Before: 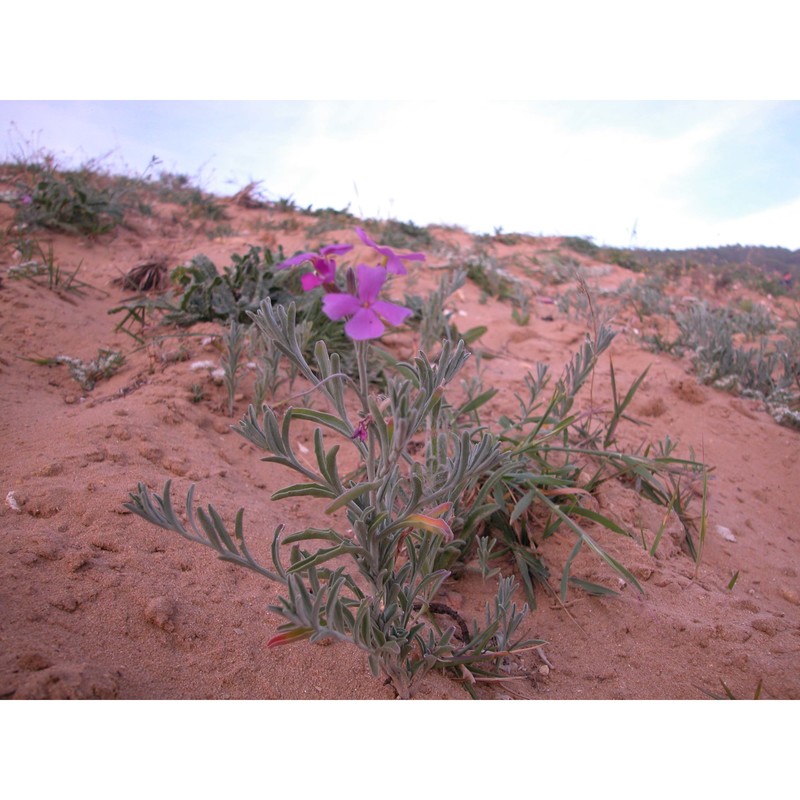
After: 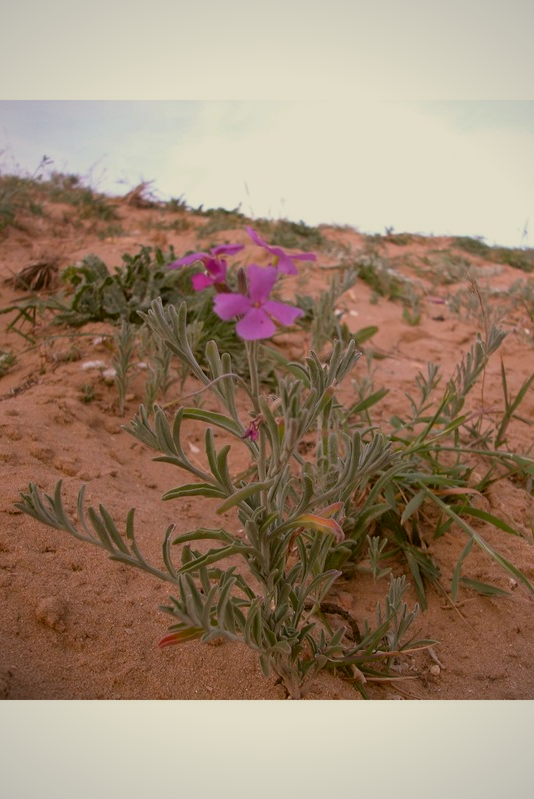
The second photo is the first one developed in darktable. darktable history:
color correction: highlights a* -1.31, highlights b* 10, shadows a* 0.199, shadows b* 19.4
exposure: exposure -0.468 EV, compensate highlight preservation false
crop and rotate: left 13.689%, right 19.544%
vignetting: fall-off radius 61.12%, brightness -0.446, saturation -0.69
